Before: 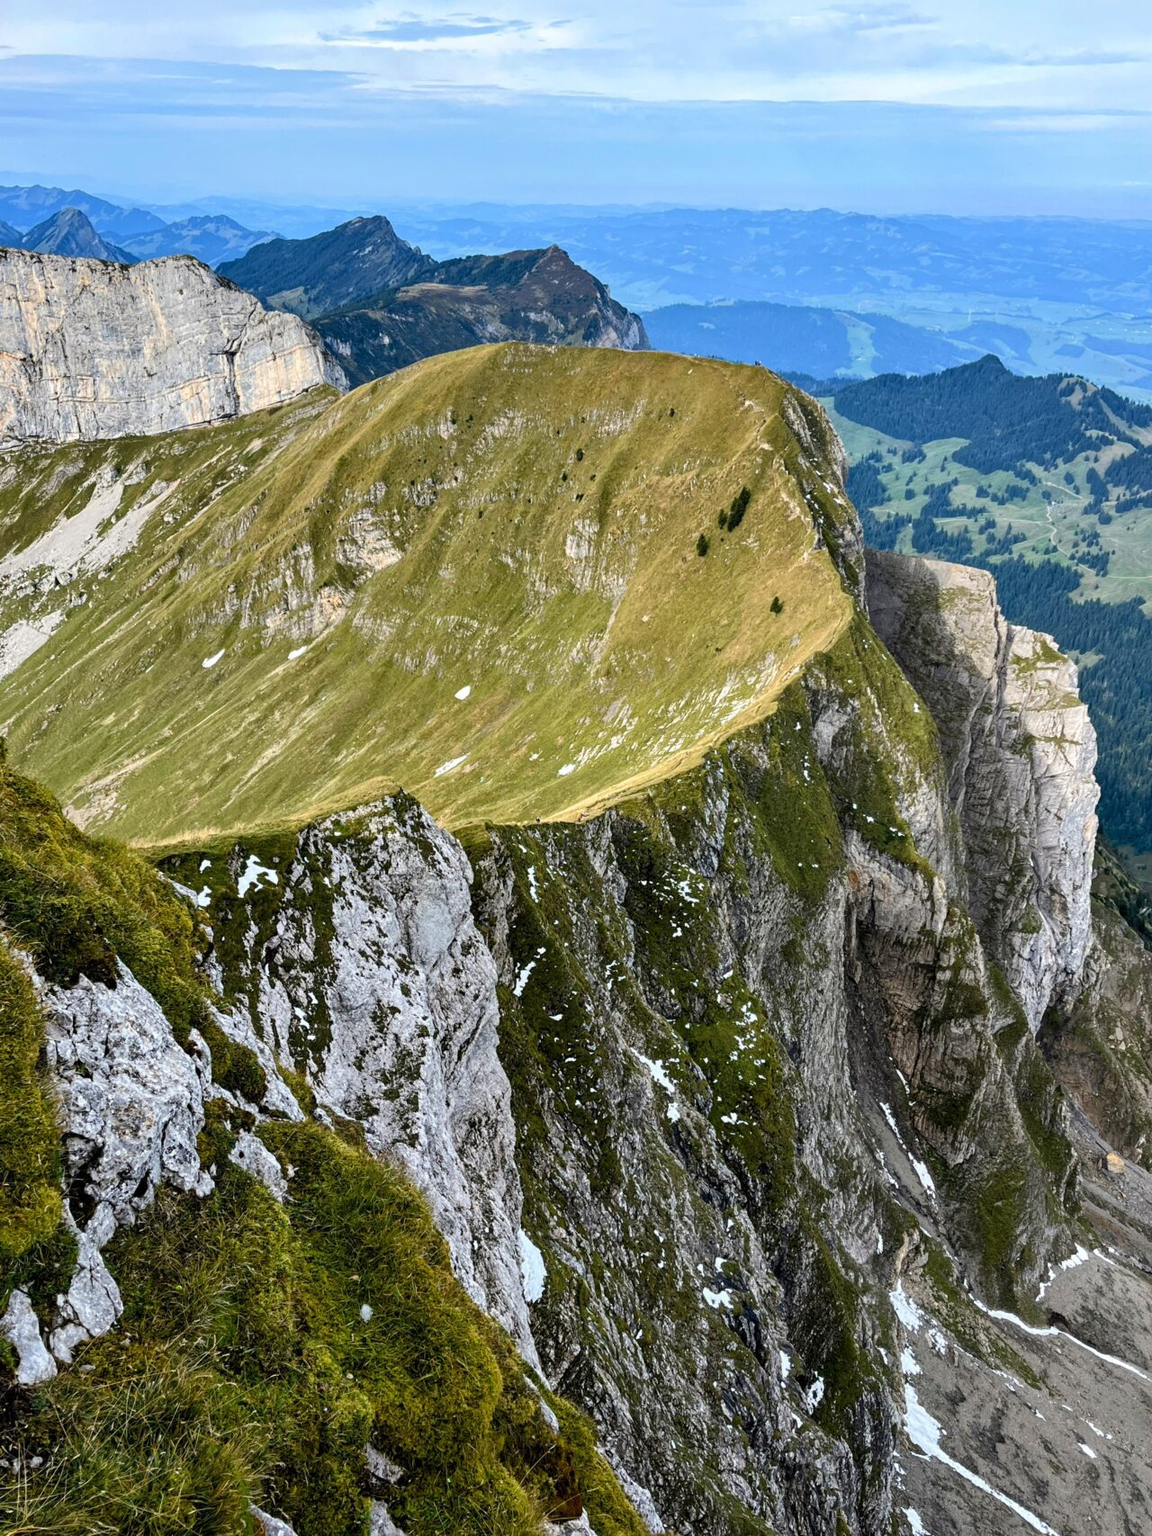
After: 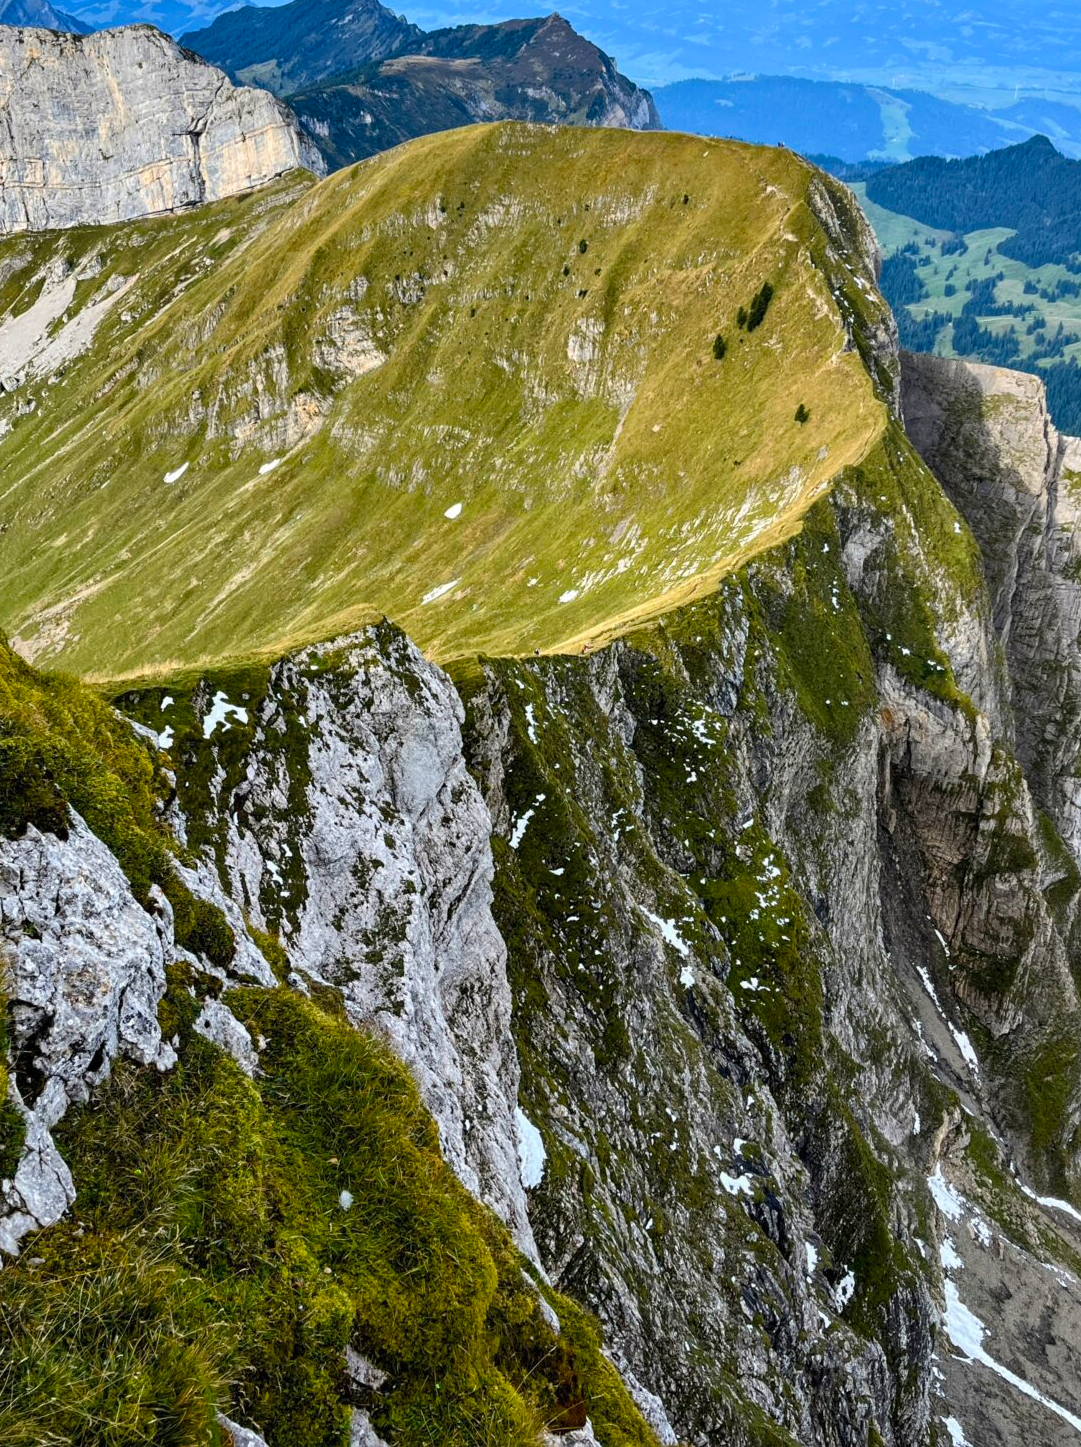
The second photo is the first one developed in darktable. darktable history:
color balance rgb: perceptual saturation grading › global saturation 19.293%
crop and rotate: left 4.781%, top 15.203%, right 10.707%
